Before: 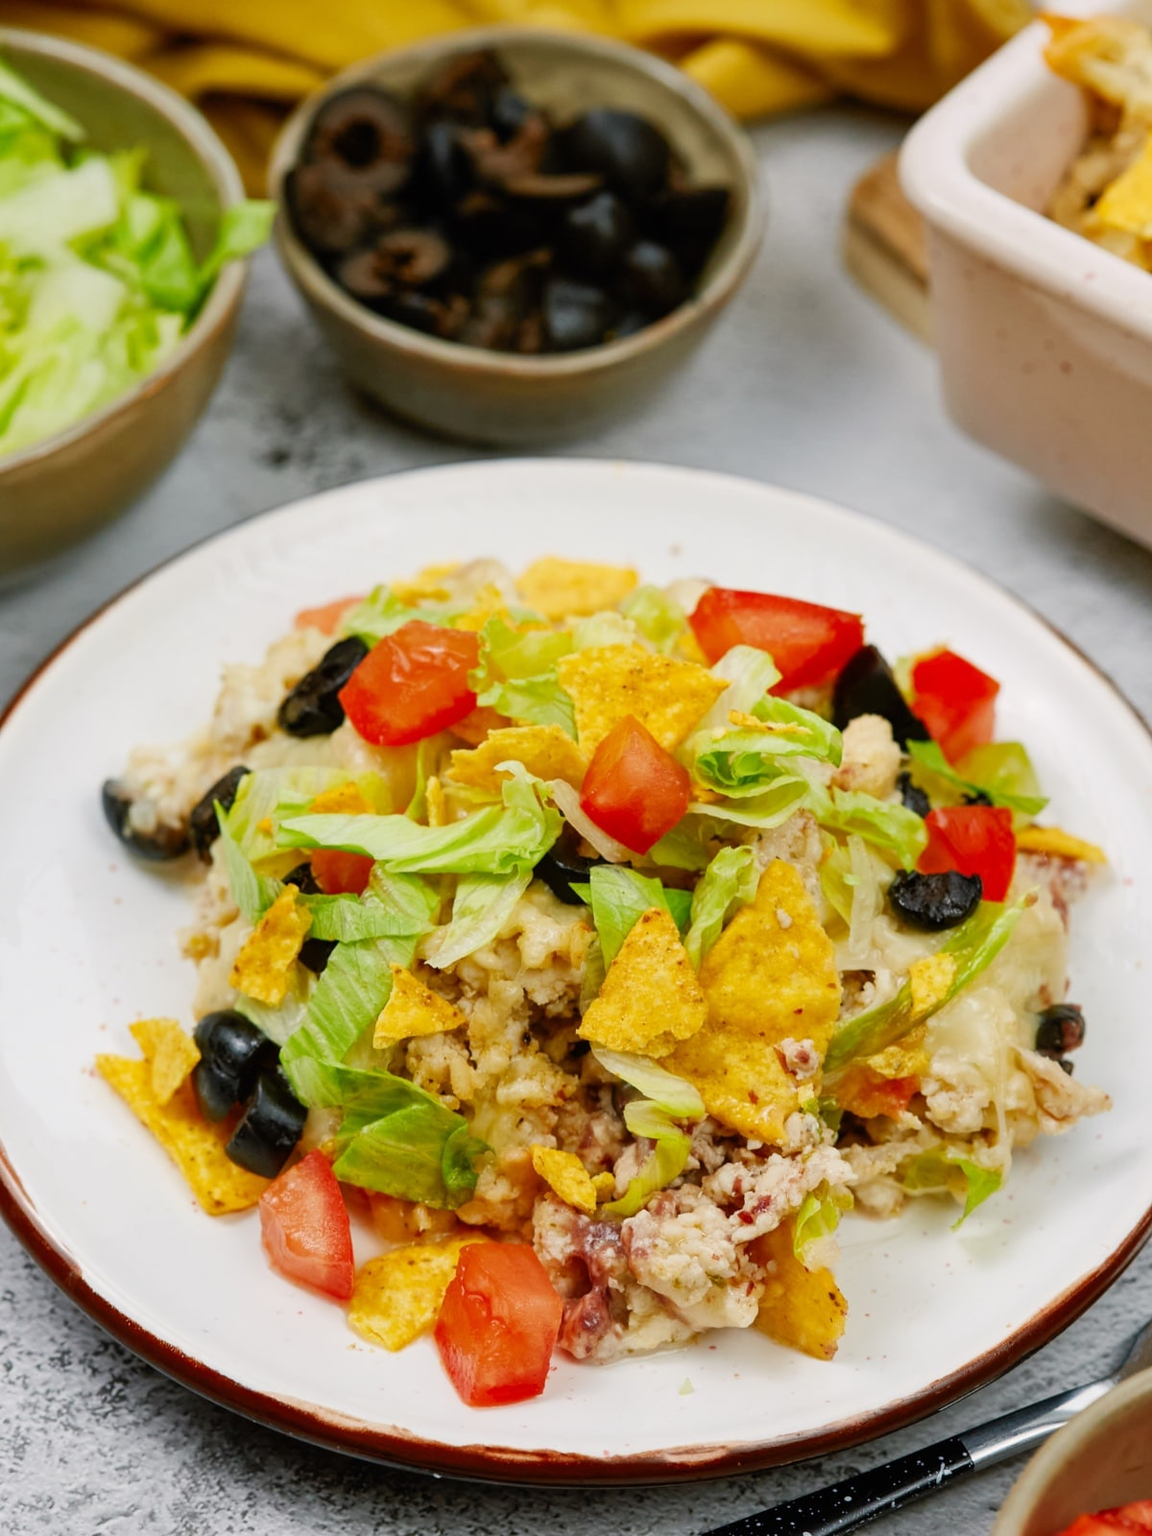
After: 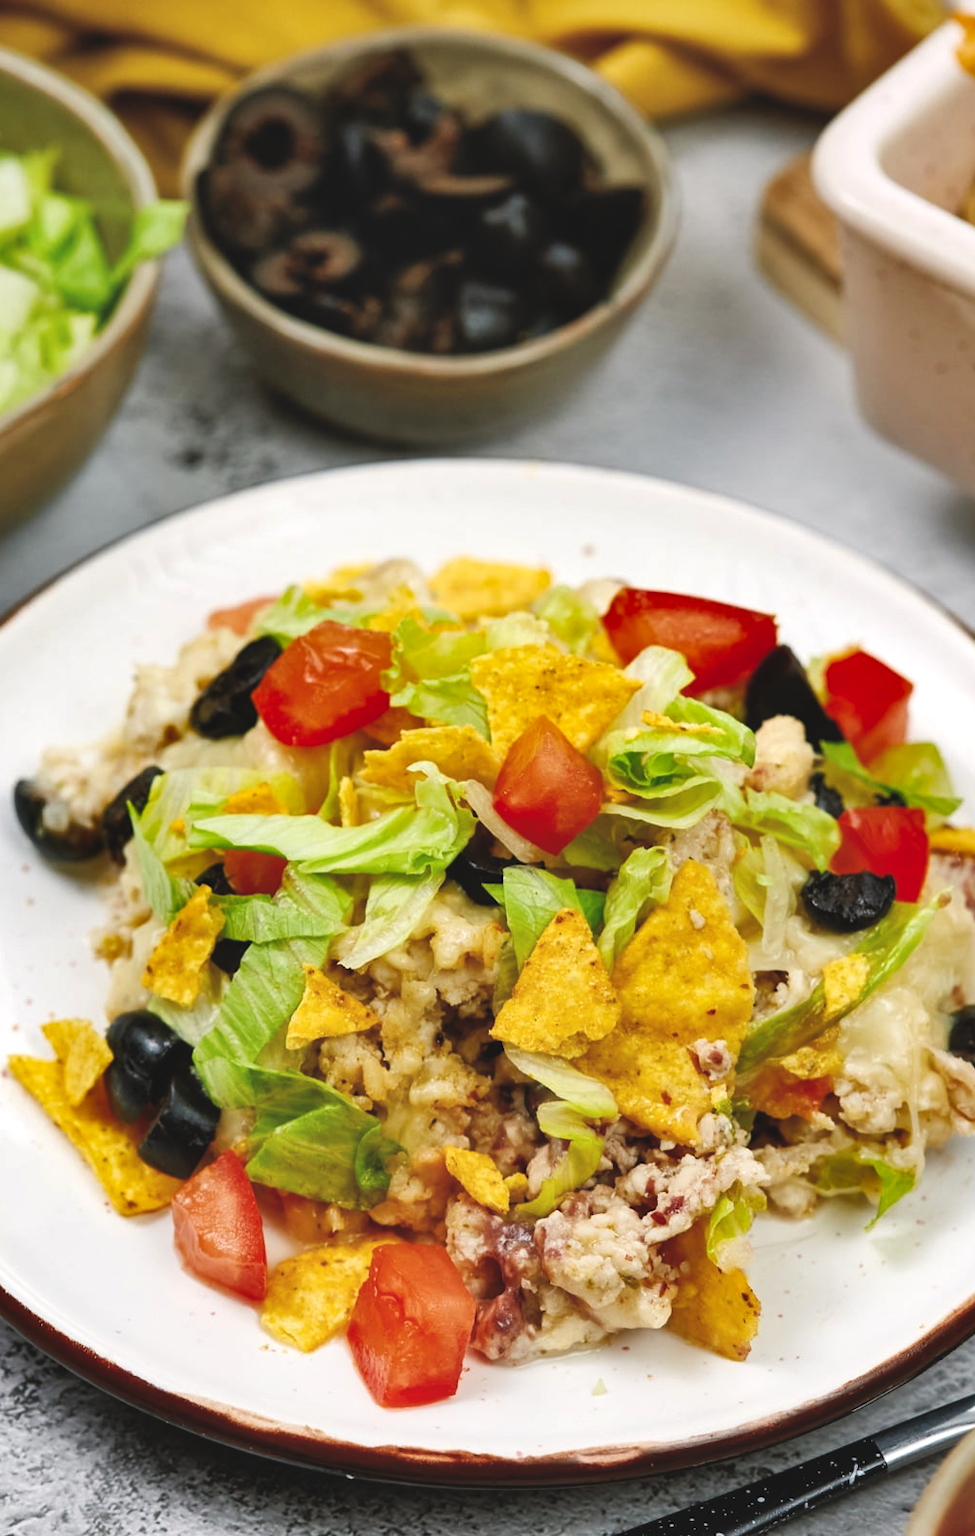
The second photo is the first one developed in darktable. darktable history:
crop: left 7.584%, right 7.829%
levels: levels [0.062, 0.494, 0.925]
exposure: black level correction -0.015, compensate highlight preservation false
shadows and highlights: low approximation 0.01, soften with gaussian
